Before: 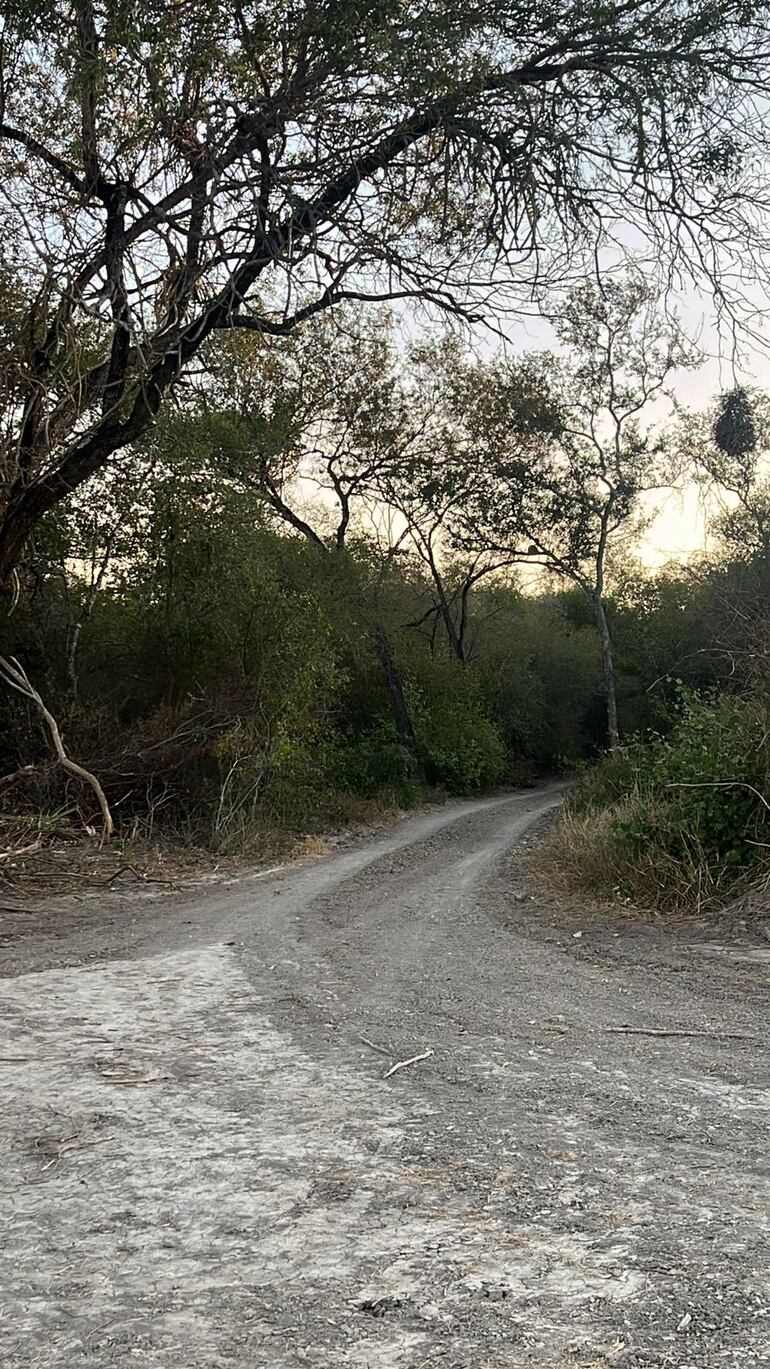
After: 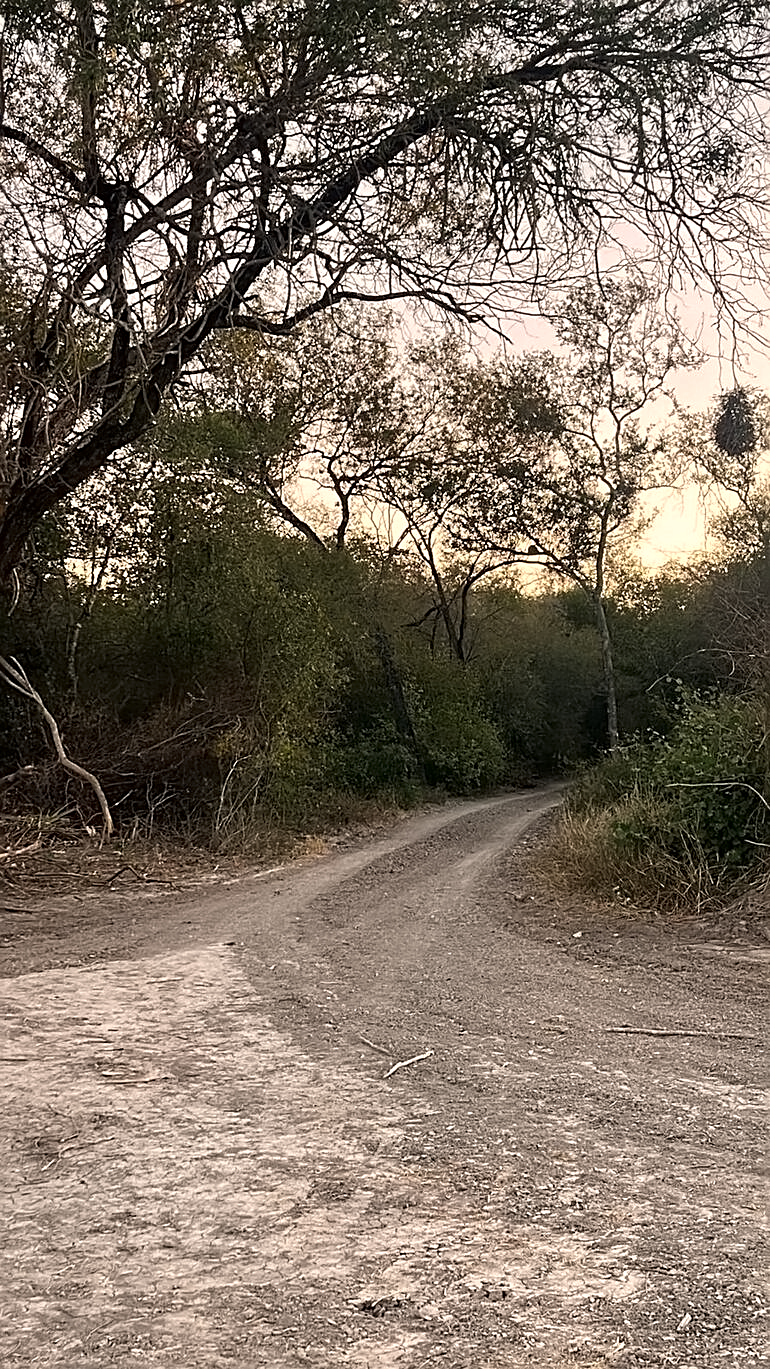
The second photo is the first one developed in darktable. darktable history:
white balance: red 1.127, blue 0.943
contrast equalizer: y [[0.5 ×6], [0.5 ×6], [0.5 ×6], [0 ×6], [0, 0.039, 0.251, 0.29, 0.293, 0.292]]
sharpen: on, module defaults
